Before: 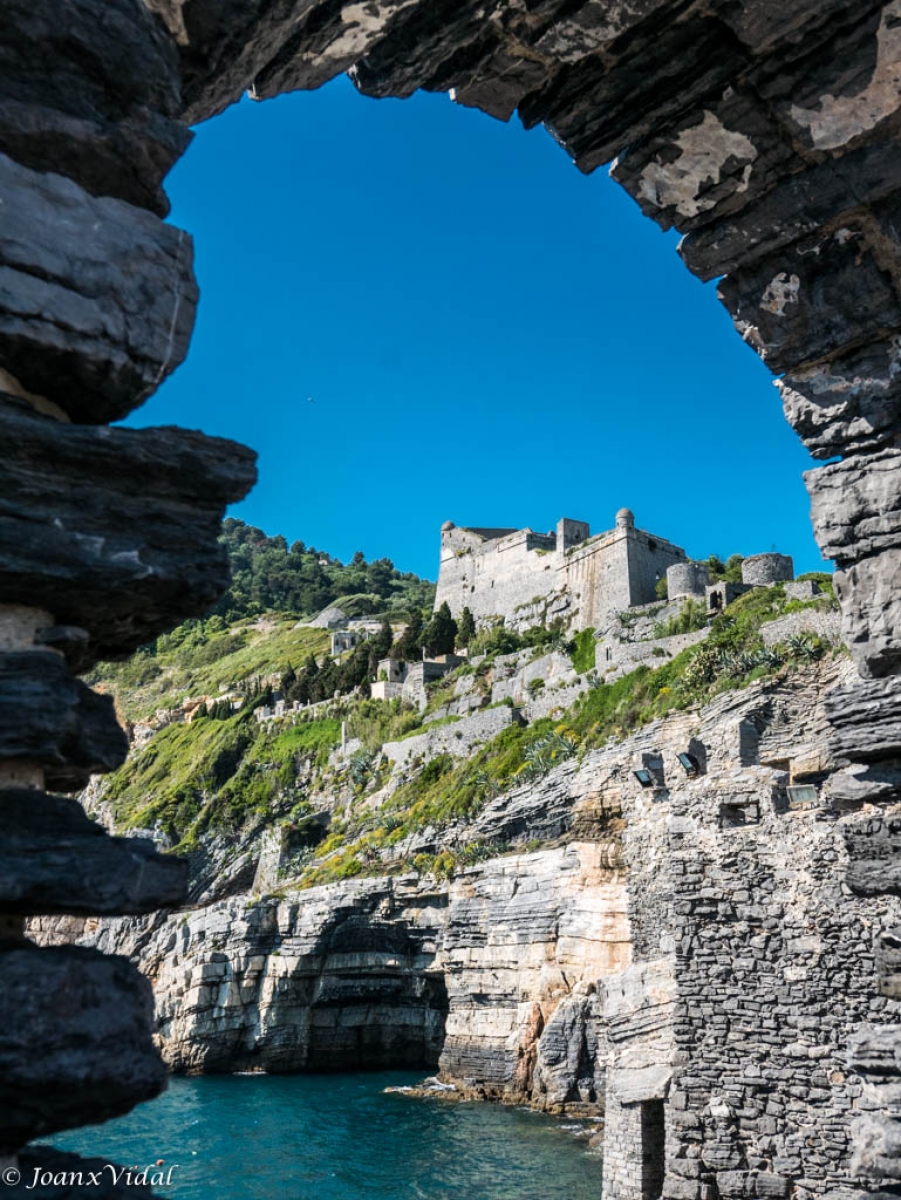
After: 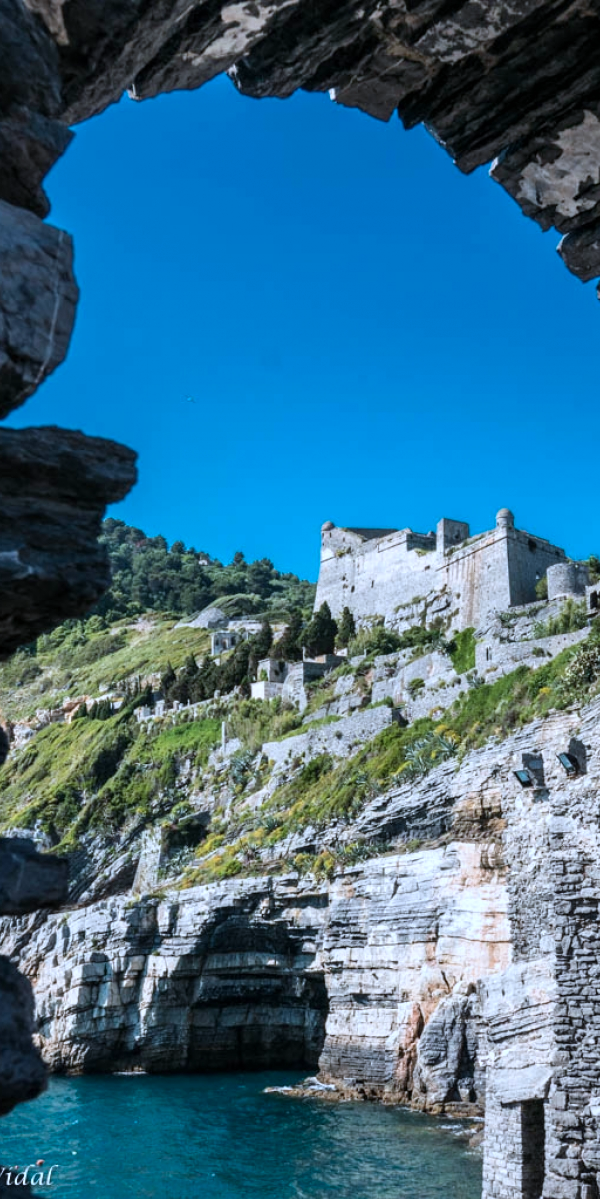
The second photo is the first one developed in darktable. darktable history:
crop and rotate: left 13.429%, right 19.943%
color correction: highlights a* -2.42, highlights b* -18.35
